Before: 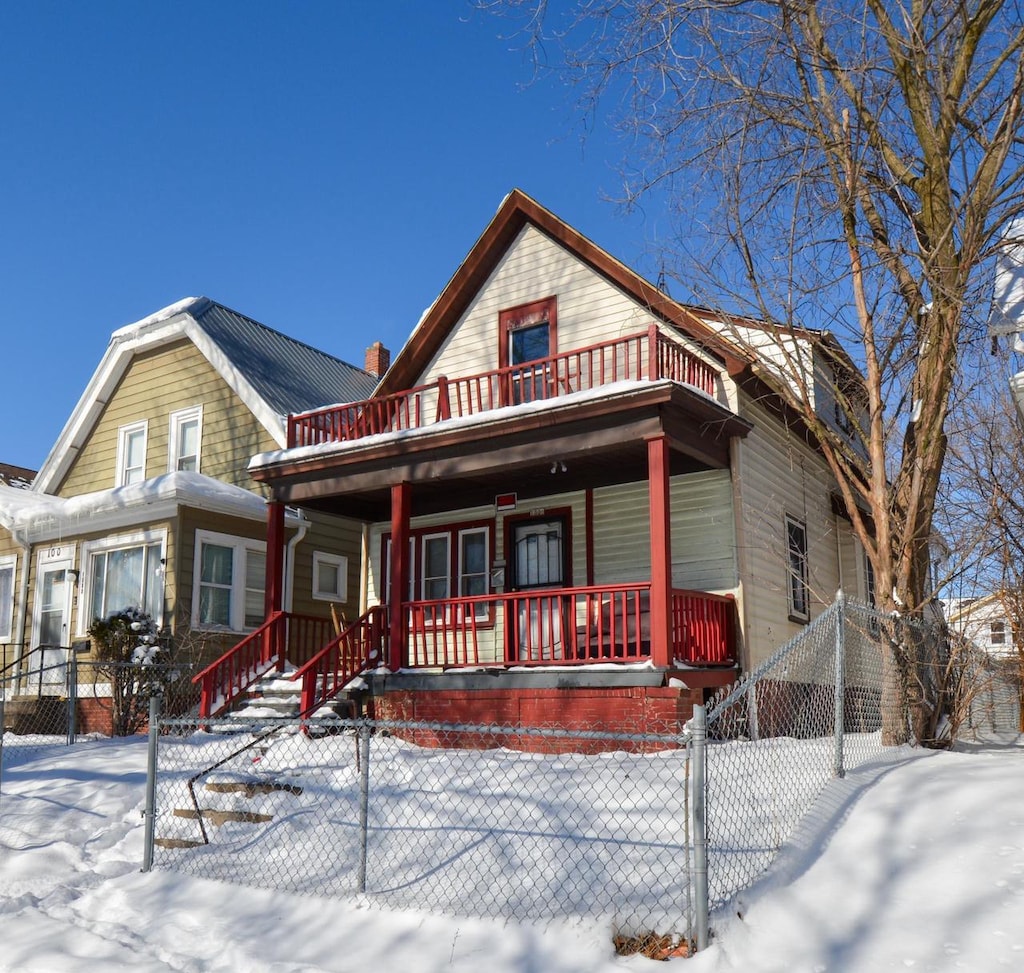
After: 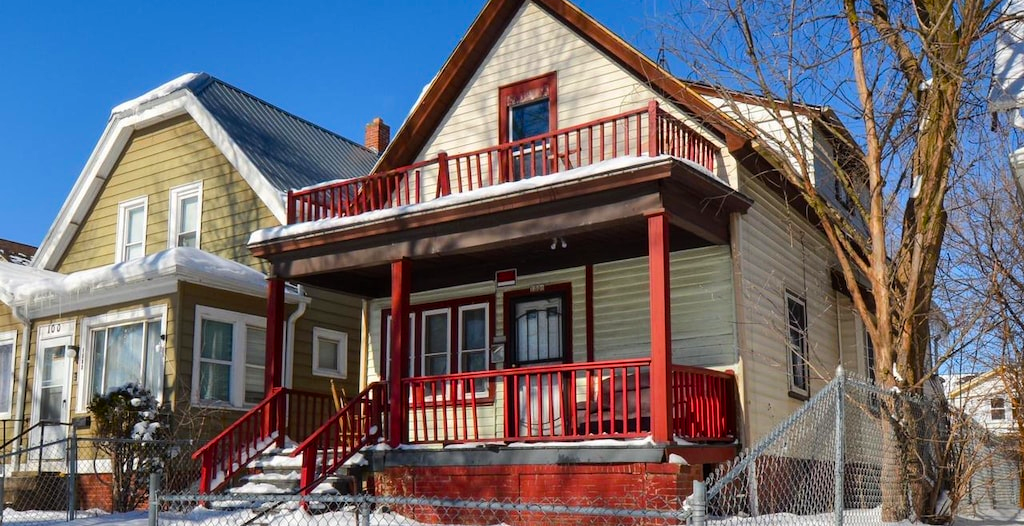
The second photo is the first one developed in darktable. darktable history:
crop and rotate: top 23.064%, bottom 22.843%
exposure: compensate highlight preservation false
shadows and highlights: shadows 52.24, highlights -28.65, highlights color adjustment 0.592%, soften with gaussian
color balance rgb: shadows lift › luminance -19.913%, perceptual saturation grading › global saturation 30.727%
